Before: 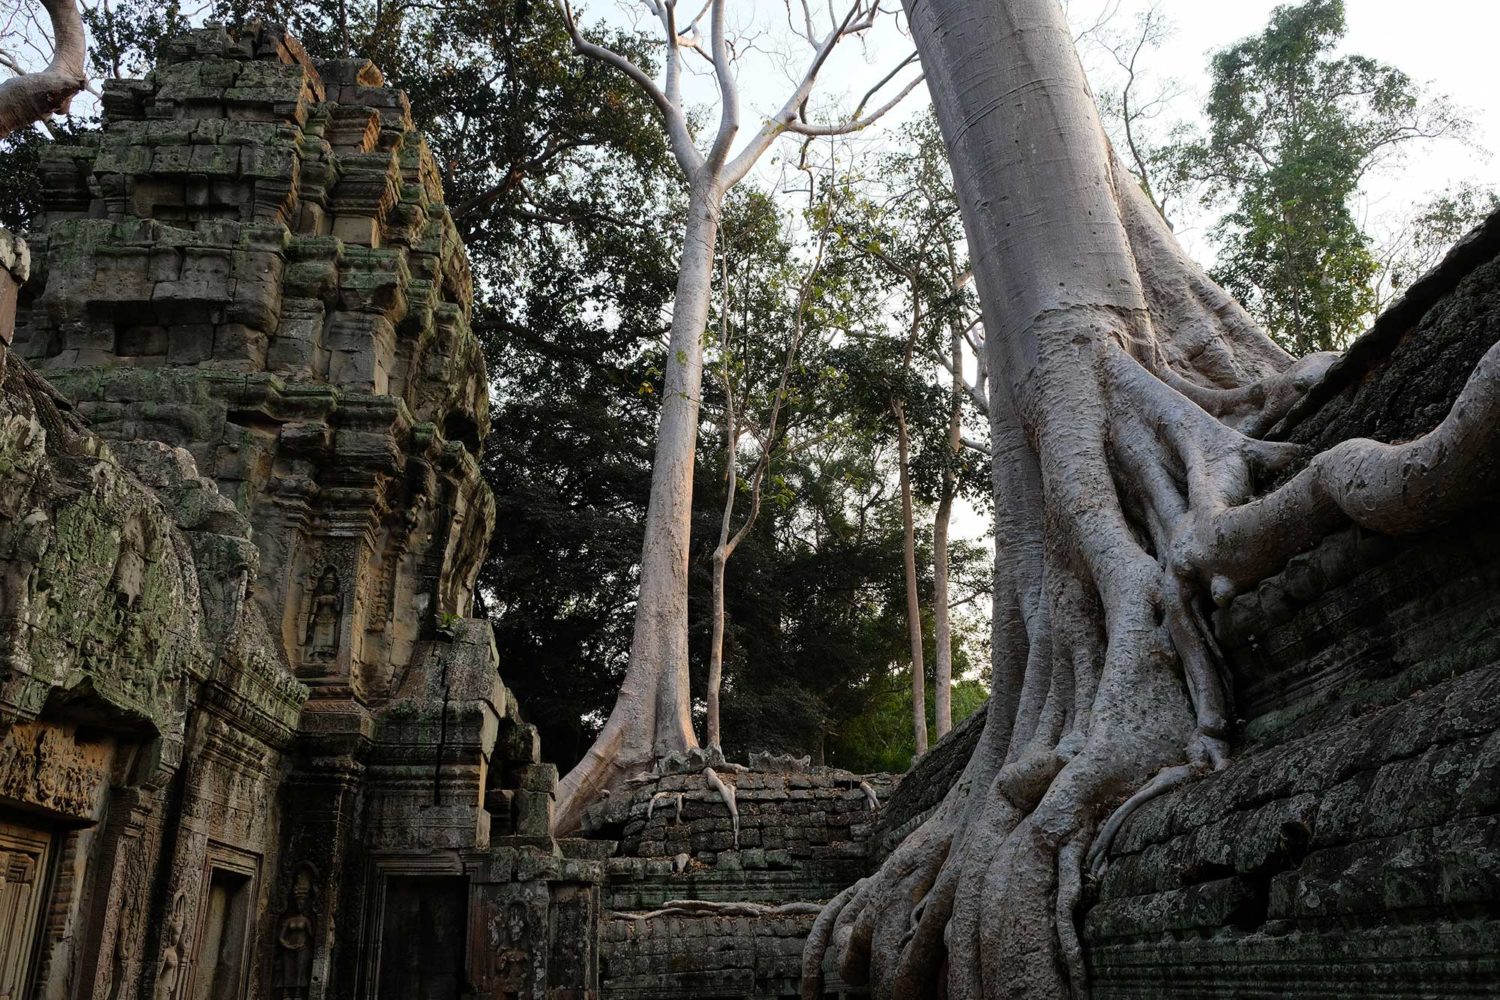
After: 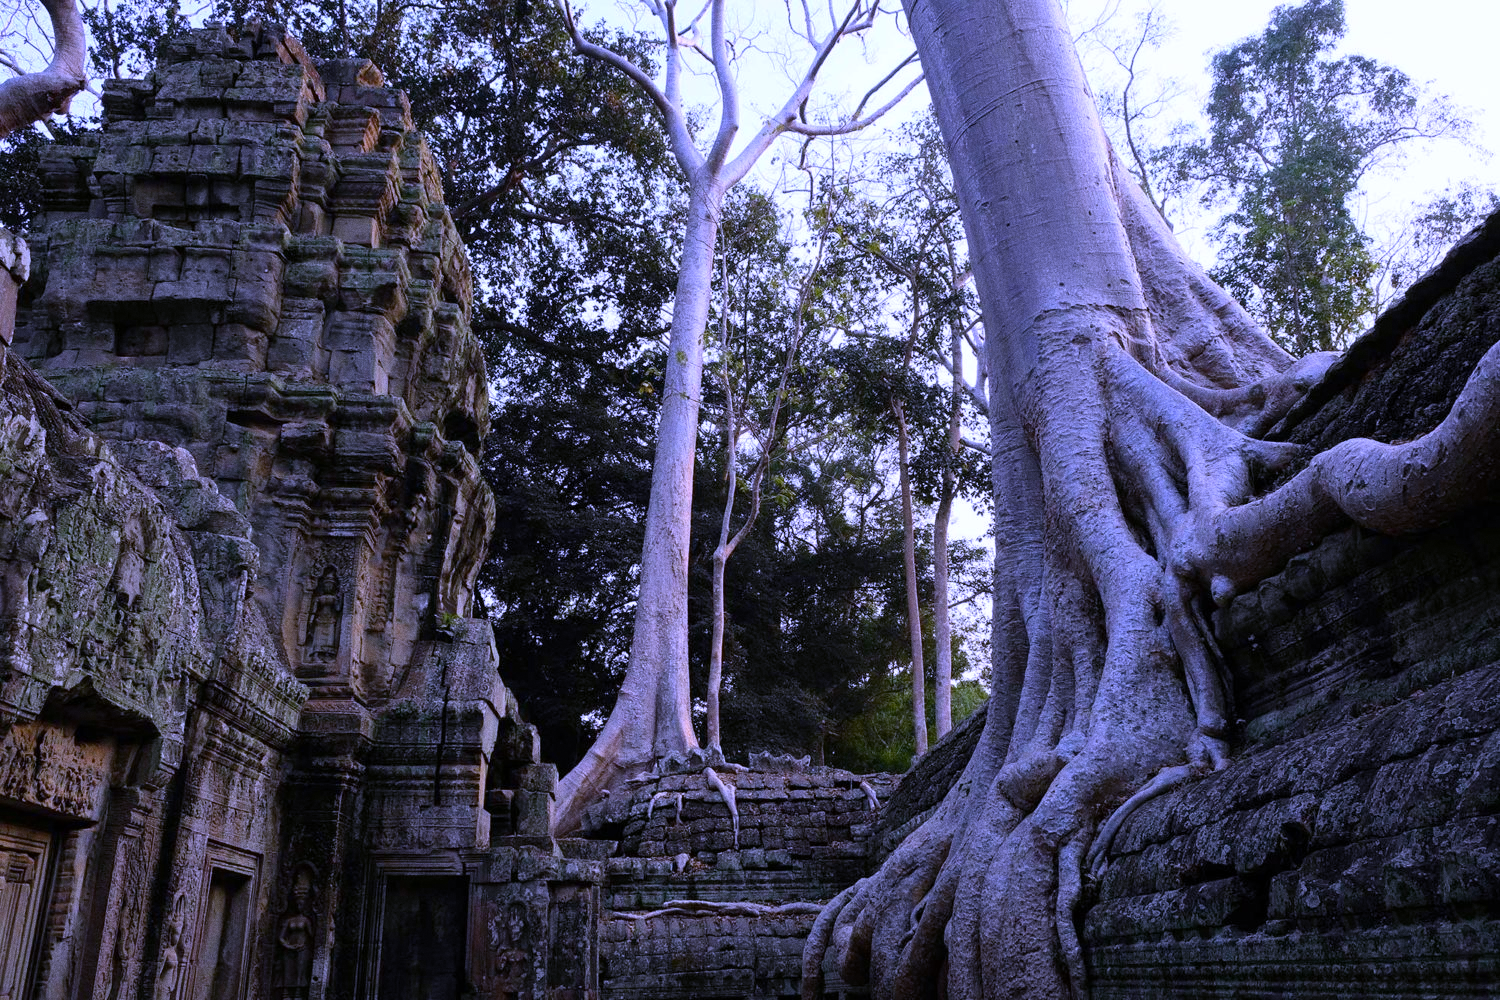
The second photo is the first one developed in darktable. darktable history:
grain: on, module defaults
white balance: red 0.98, blue 1.61
